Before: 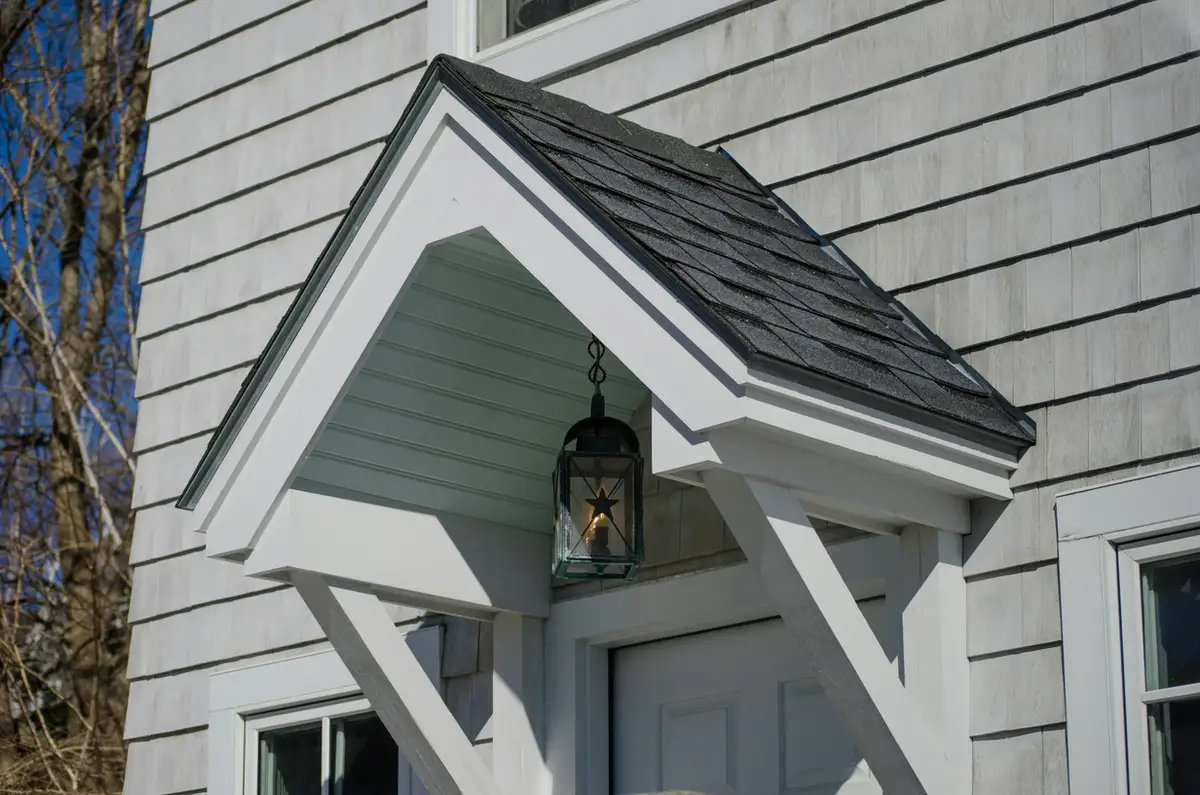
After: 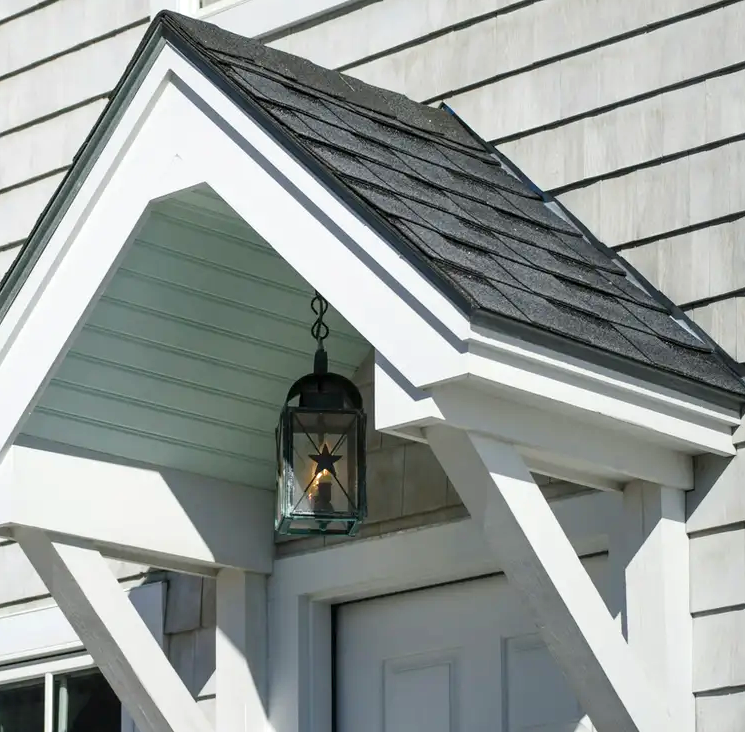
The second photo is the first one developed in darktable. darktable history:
exposure: exposure 0.66 EV, compensate exposure bias true, compensate highlight preservation false
crop and rotate: left 23.101%, top 5.62%, right 14.765%, bottom 2.252%
base curve: curves: ch0 [(0, 0) (0.472, 0.508) (1, 1)], preserve colors none
